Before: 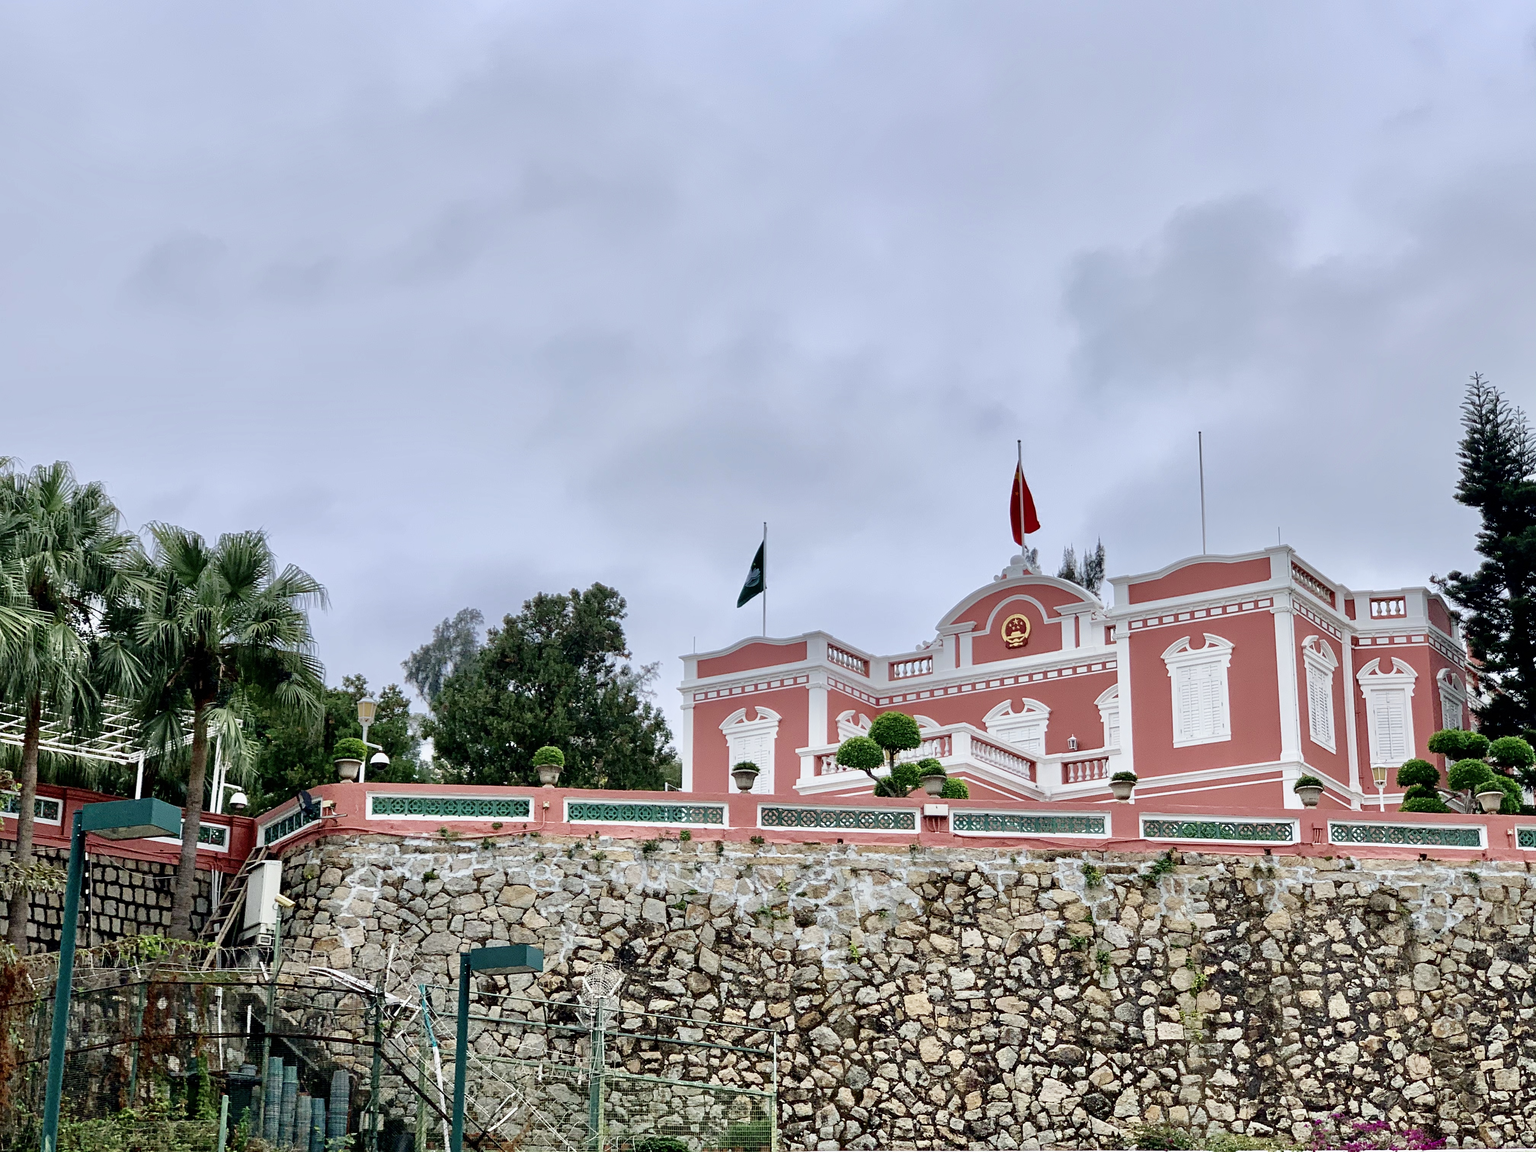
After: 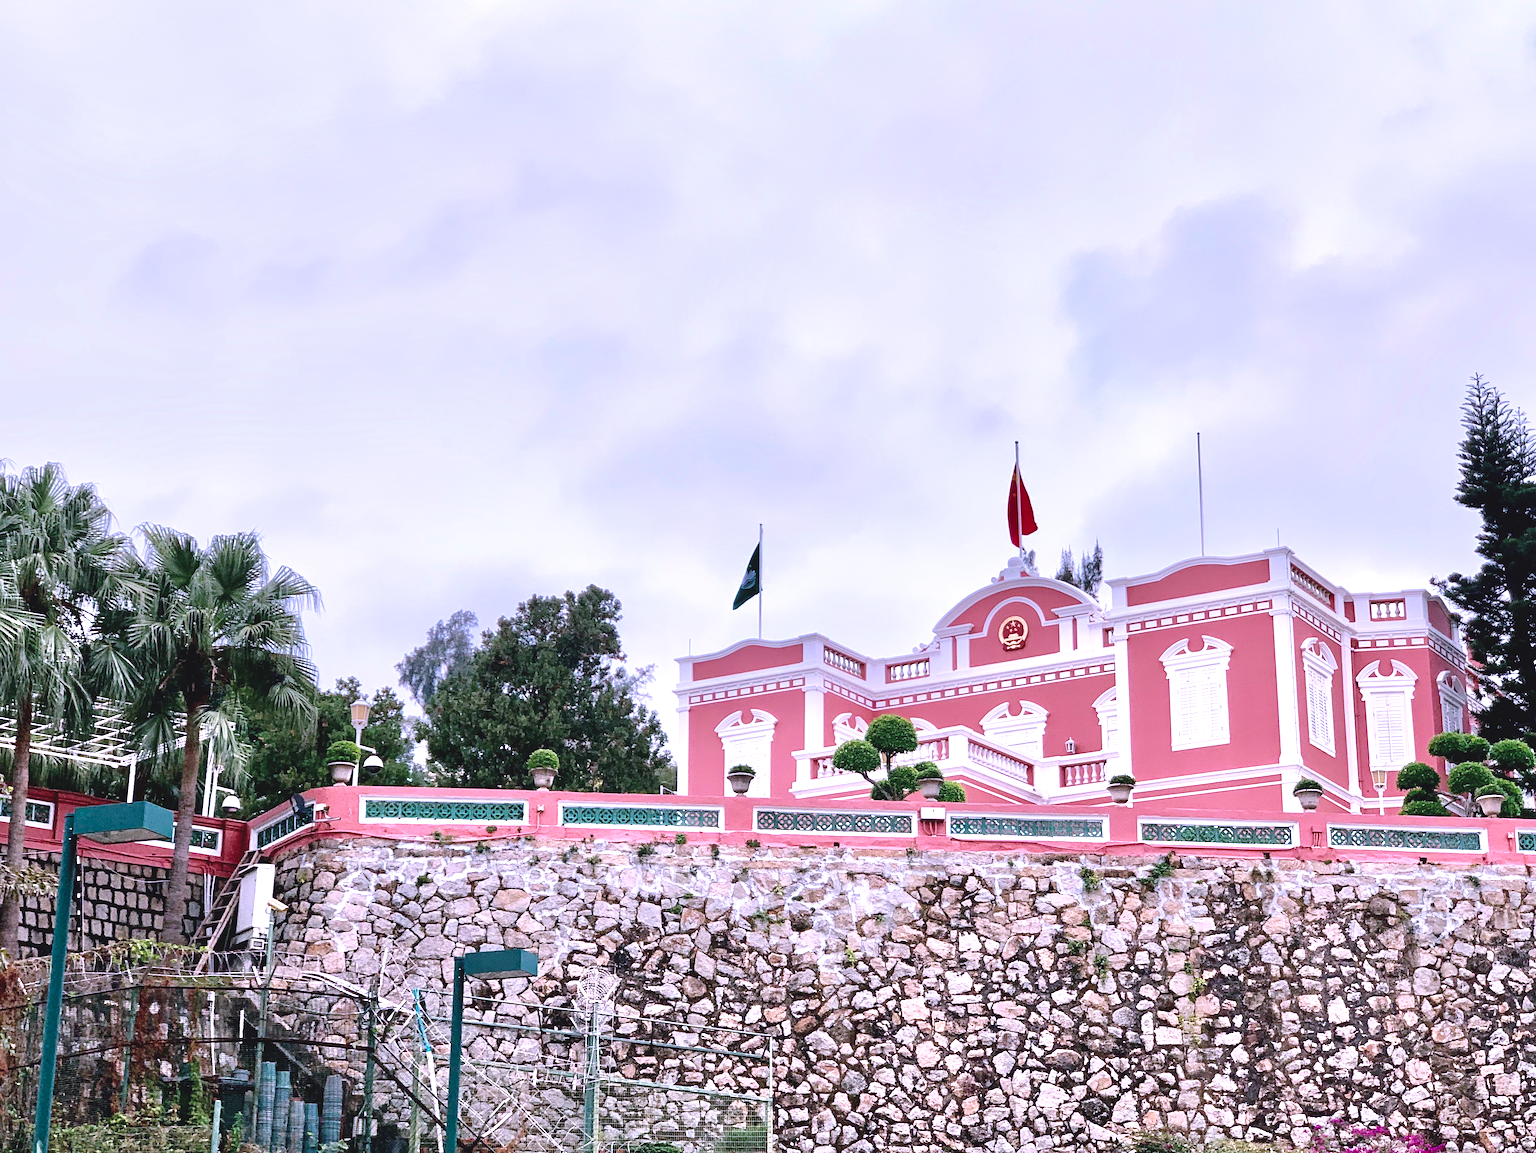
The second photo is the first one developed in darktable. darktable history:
crop and rotate: left 0.614%, top 0.179%, bottom 0.309%
color correction: highlights a* 15.03, highlights b* -25.07
exposure: black level correction -0.005, exposure 0.622 EV, compensate highlight preservation false
